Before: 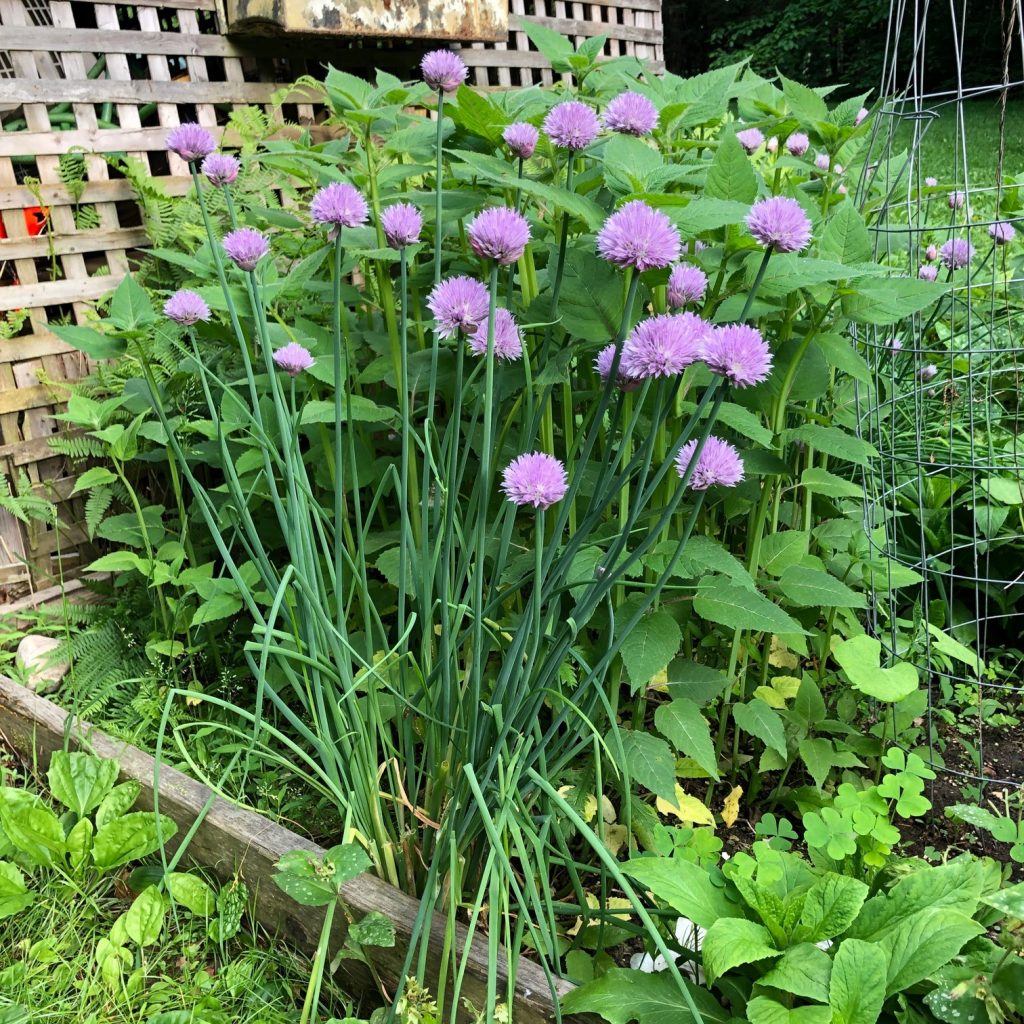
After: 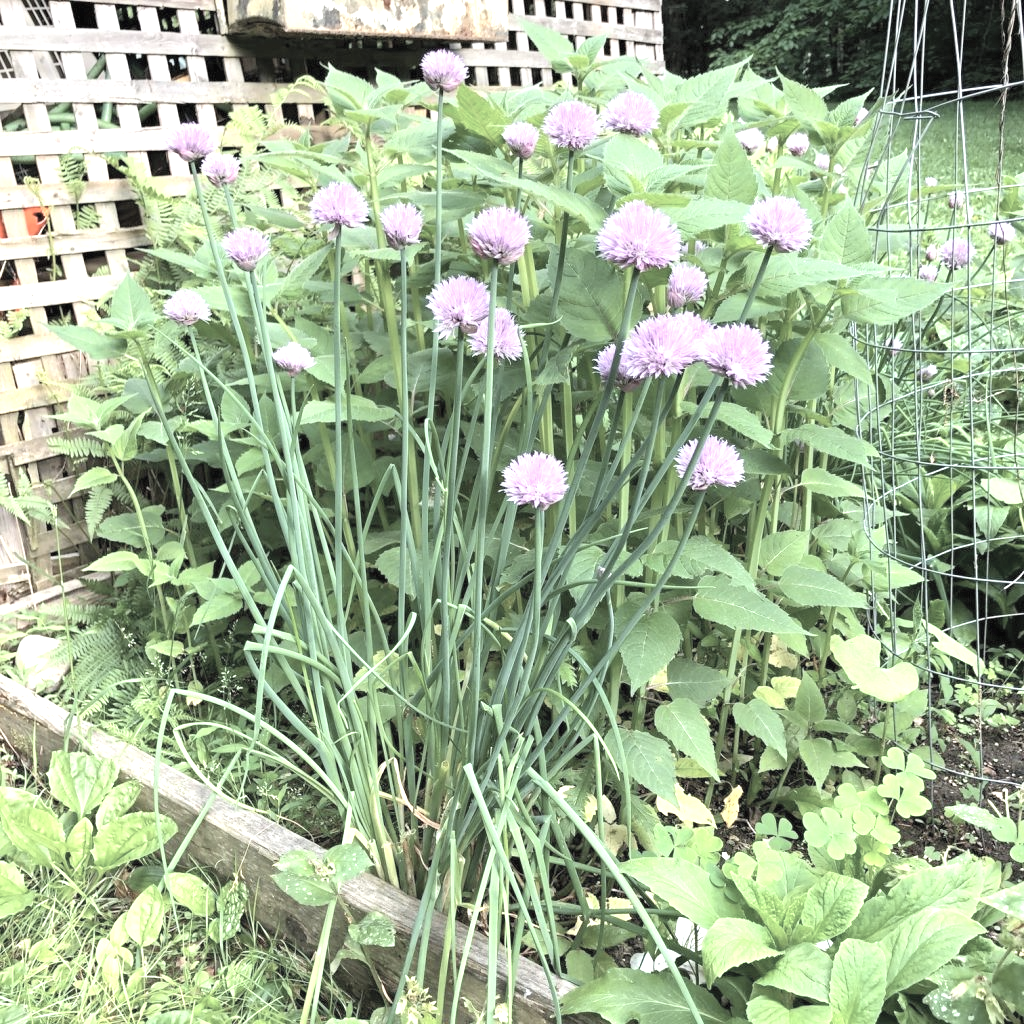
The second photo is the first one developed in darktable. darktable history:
exposure: black level correction 0, exposure 1.001 EV, compensate highlight preservation false
contrast brightness saturation: brightness 0.184, saturation -0.497
